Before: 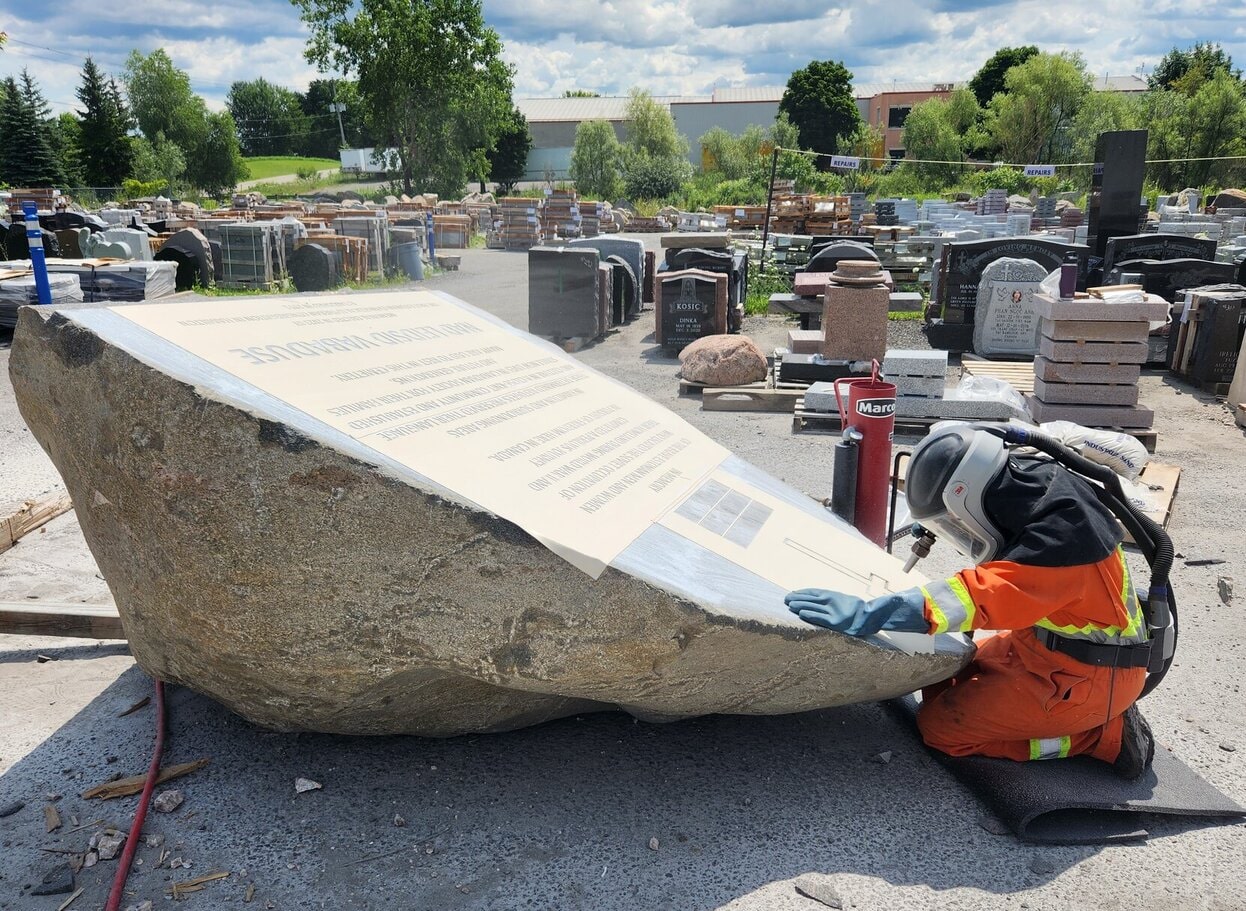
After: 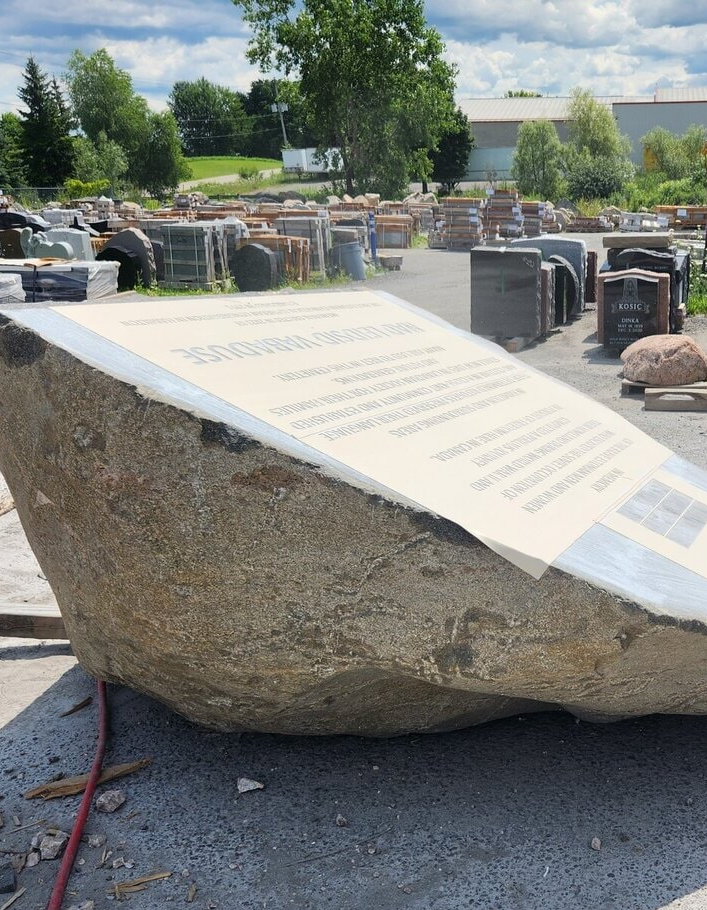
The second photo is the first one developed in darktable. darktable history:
crop: left 4.673%, right 38.581%
